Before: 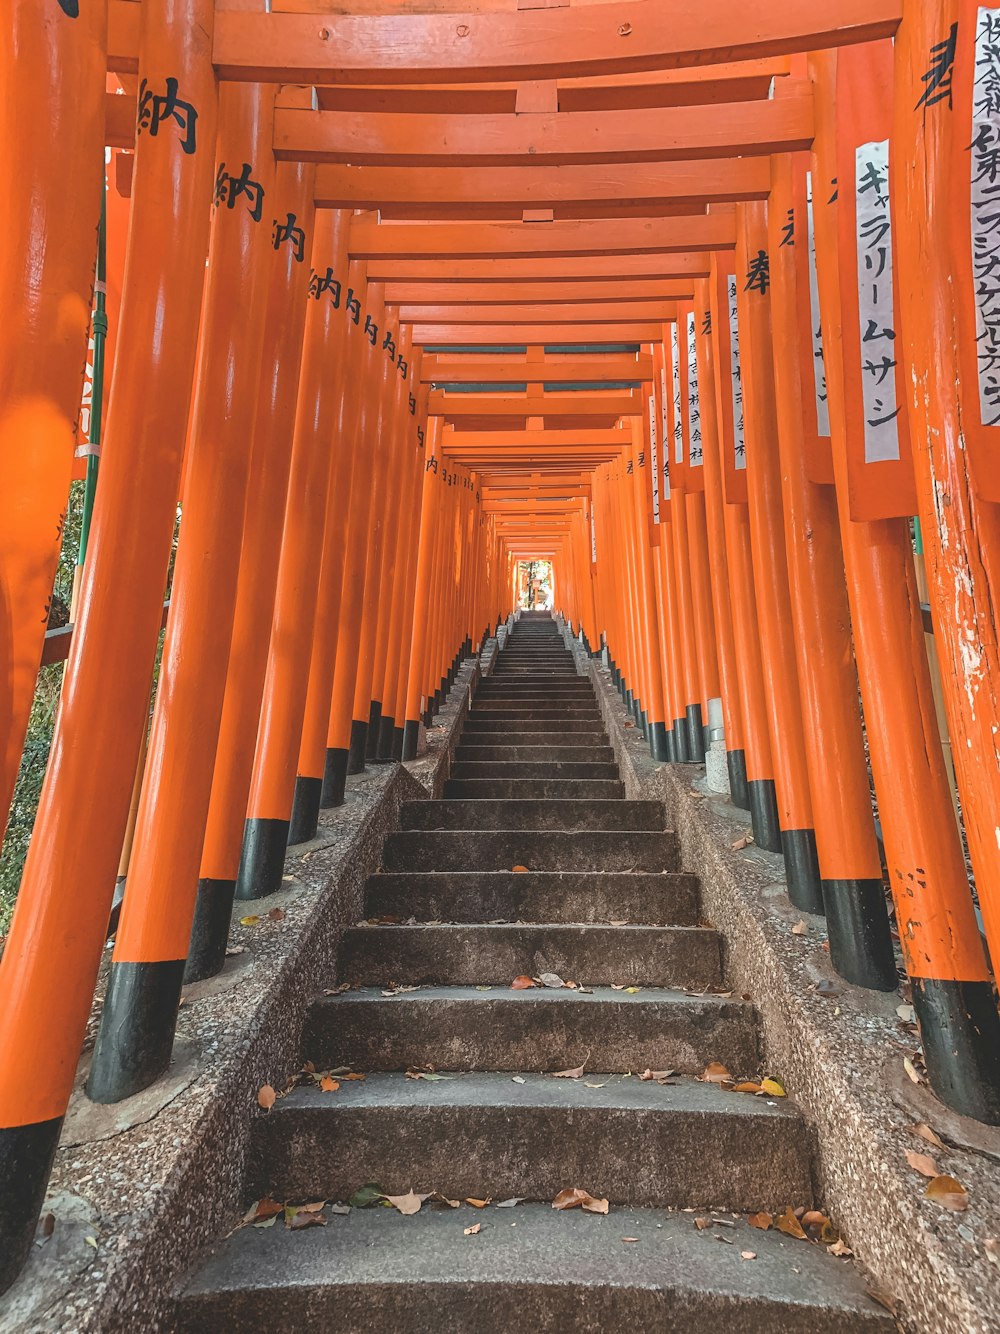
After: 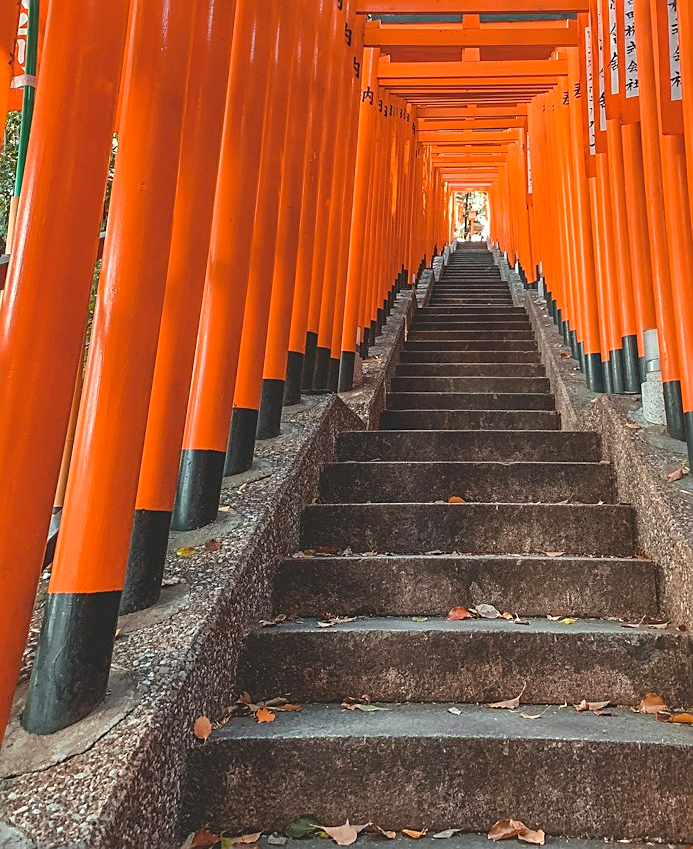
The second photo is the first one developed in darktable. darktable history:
crop: left 6.488%, top 27.668%, right 24.183%, bottom 8.656%
sharpen: on, module defaults
